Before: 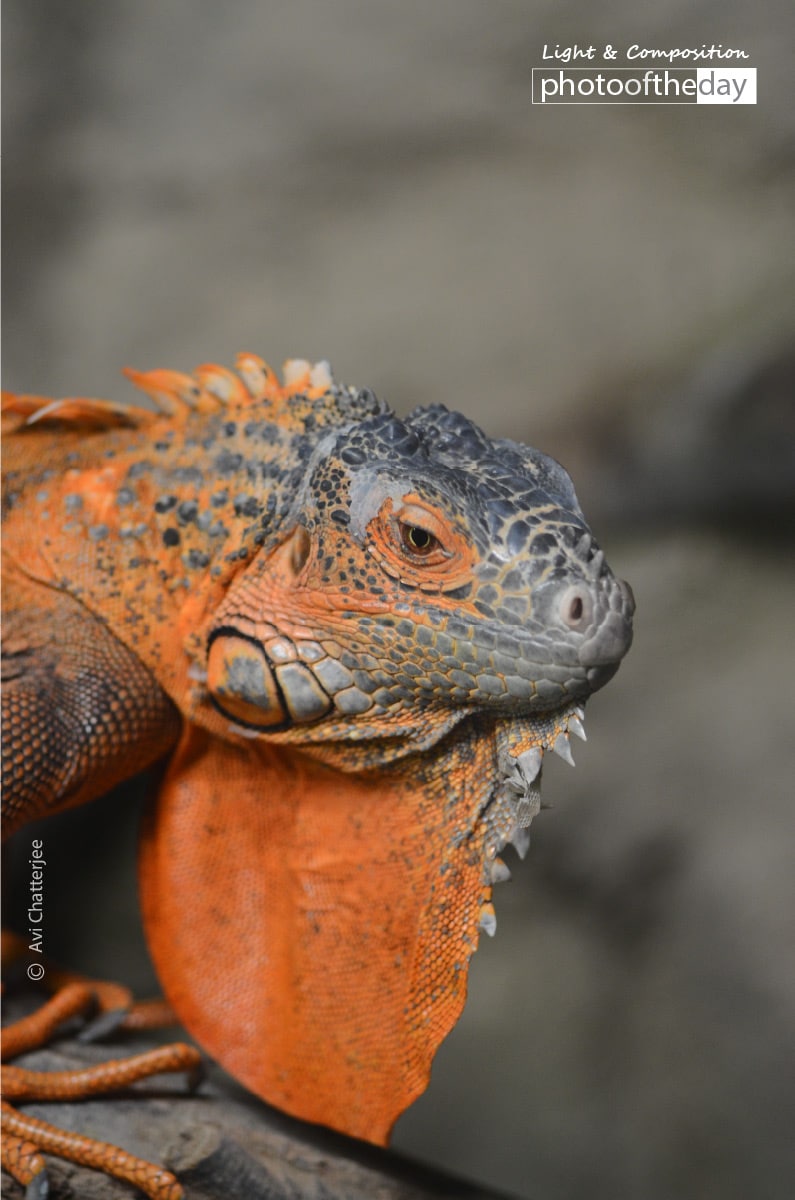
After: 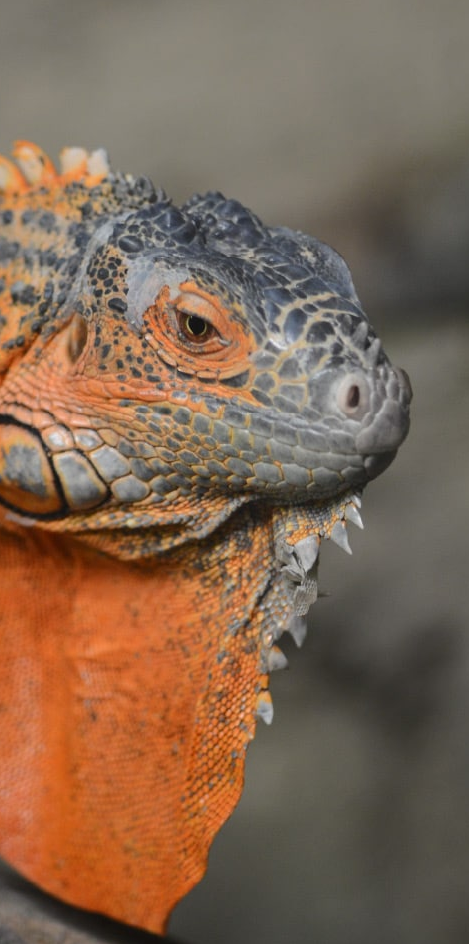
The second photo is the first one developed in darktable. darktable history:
crop and rotate: left 28.256%, top 17.734%, right 12.656%, bottom 3.573%
